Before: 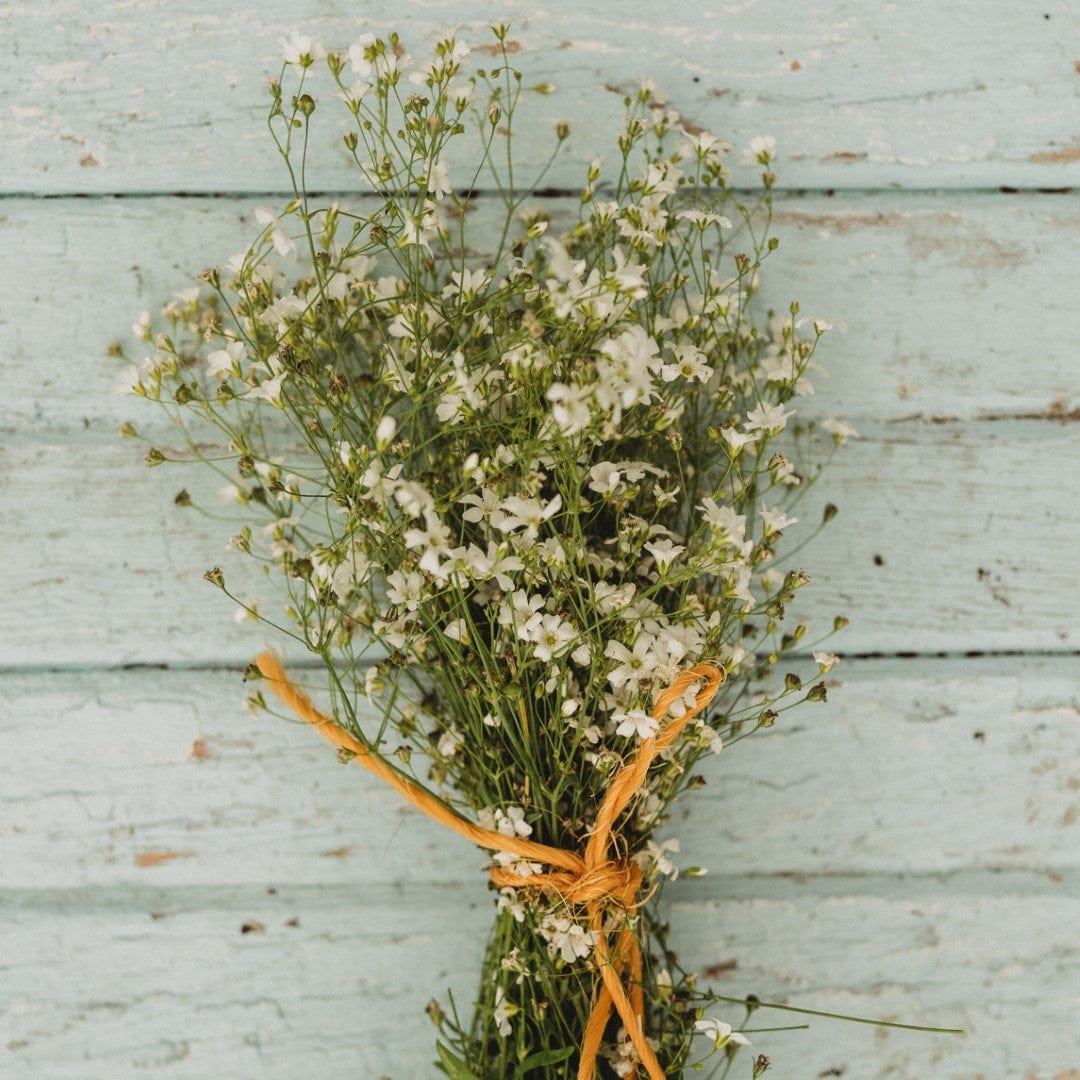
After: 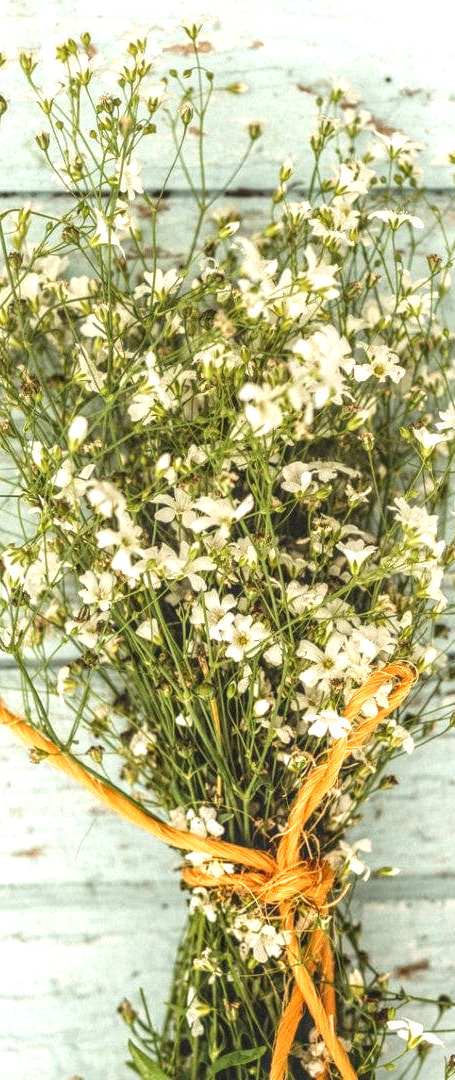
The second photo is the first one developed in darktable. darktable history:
local contrast: highlights 0%, shadows 0%, detail 133%
crop: left 28.583%, right 29.231%
exposure: exposure 1 EV, compensate highlight preservation false
